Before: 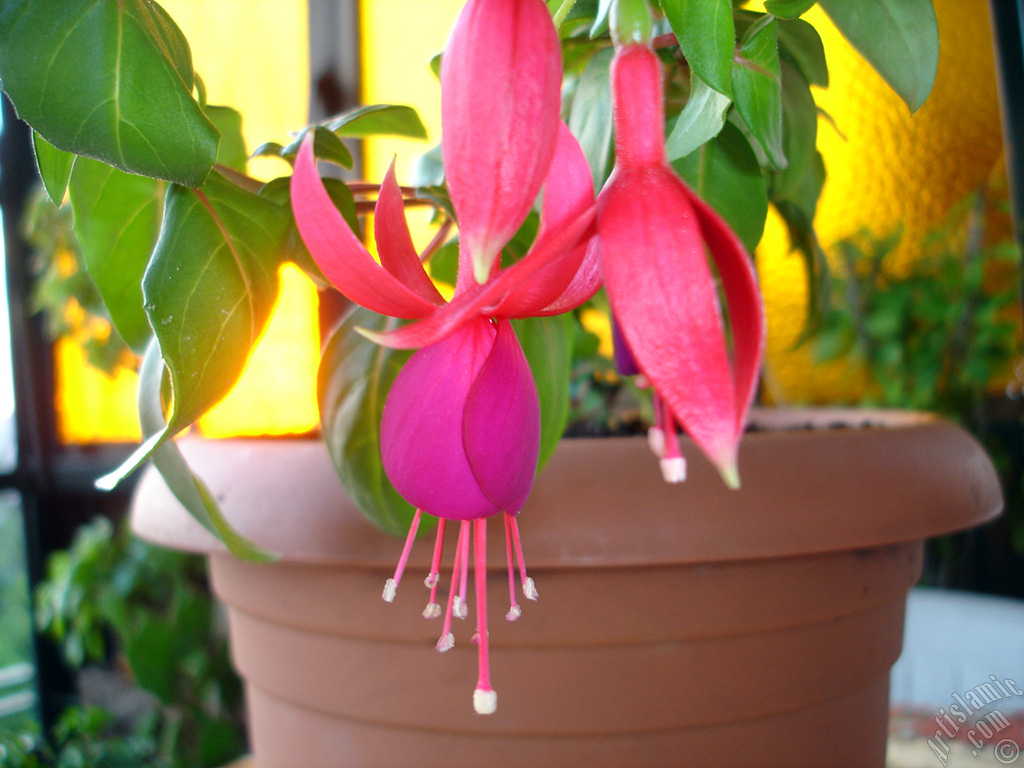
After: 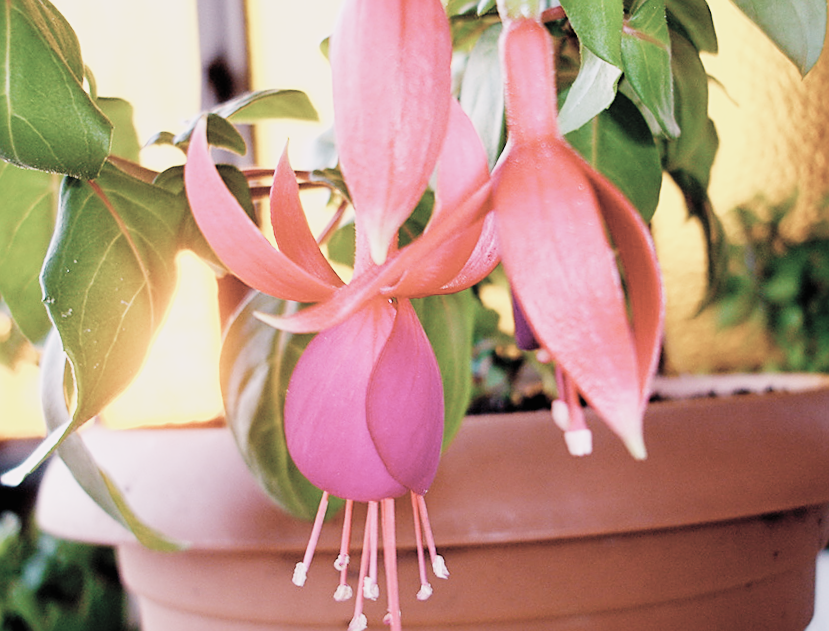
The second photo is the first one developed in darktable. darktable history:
white balance: red 1.188, blue 1.11
sigmoid: contrast 1.7, skew -0.2, preserve hue 0%, red attenuation 0.1, red rotation 0.035, green attenuation 0.1, green rotation -0.017, blue attenuation 0.15, blue rotation -0.052, base primaries Rec2020
crop and rotate: left 10.77%, top 5.1%, right 10.41%, bottom 16.76%
sharpen: on, module defaults
color balance rgb: shadows lift › luminance -9.41%, highlights gain › luminance 17.6%, global offset › luminance -1.45%, perceptual saturation grading › highlights -17.77%, perceptual saturation grading › mid-tones 33.1%, perceptual saturation grading › shadows 50.52%, global vibrance 24.22%
contrast brightness saturation: brightness 0.18, saturation -0.5
rotate and perspective: rotation -2.29°, automatic cropping off
